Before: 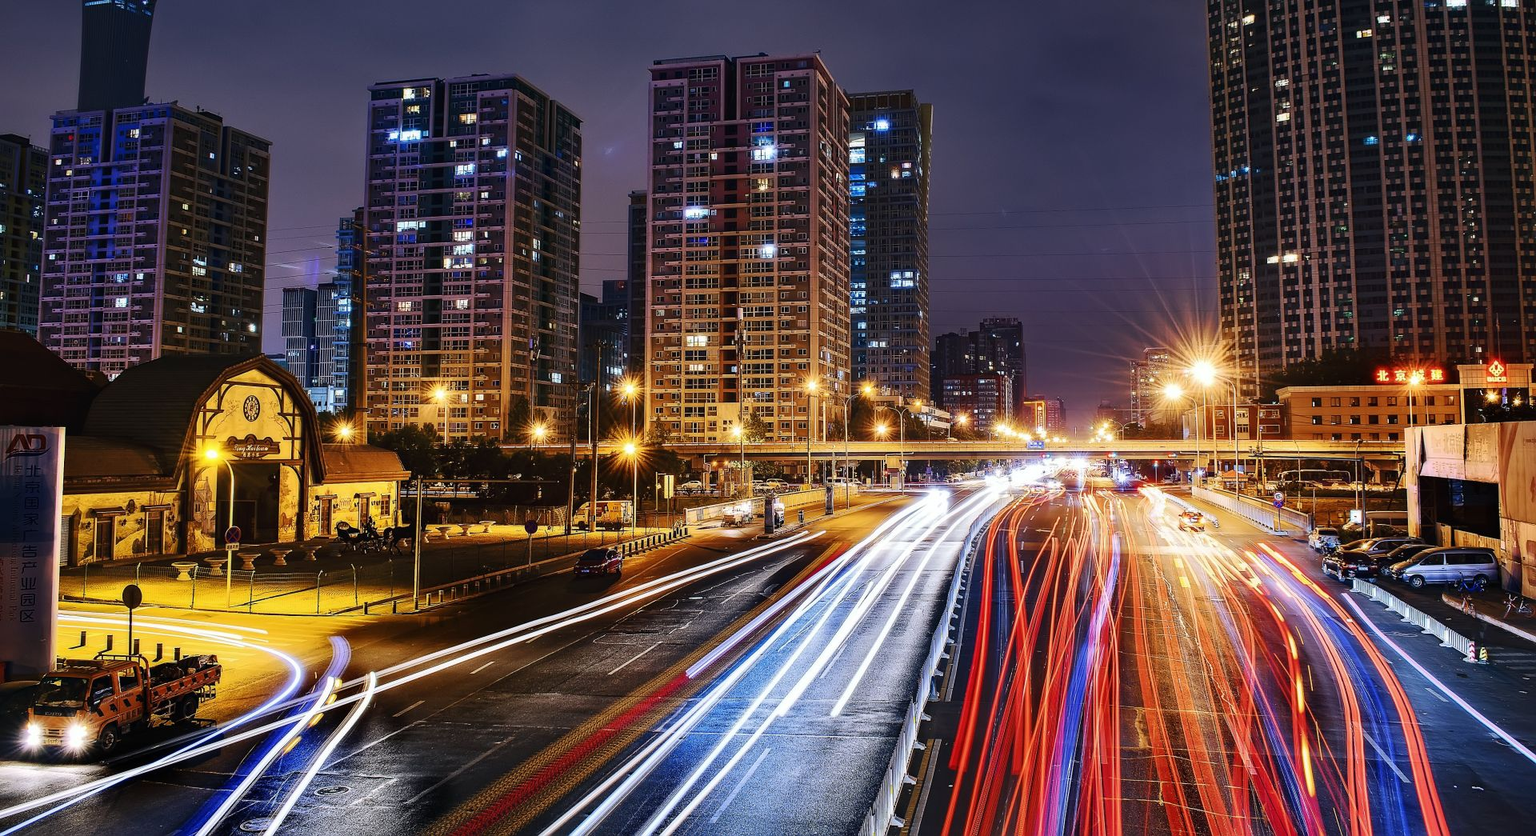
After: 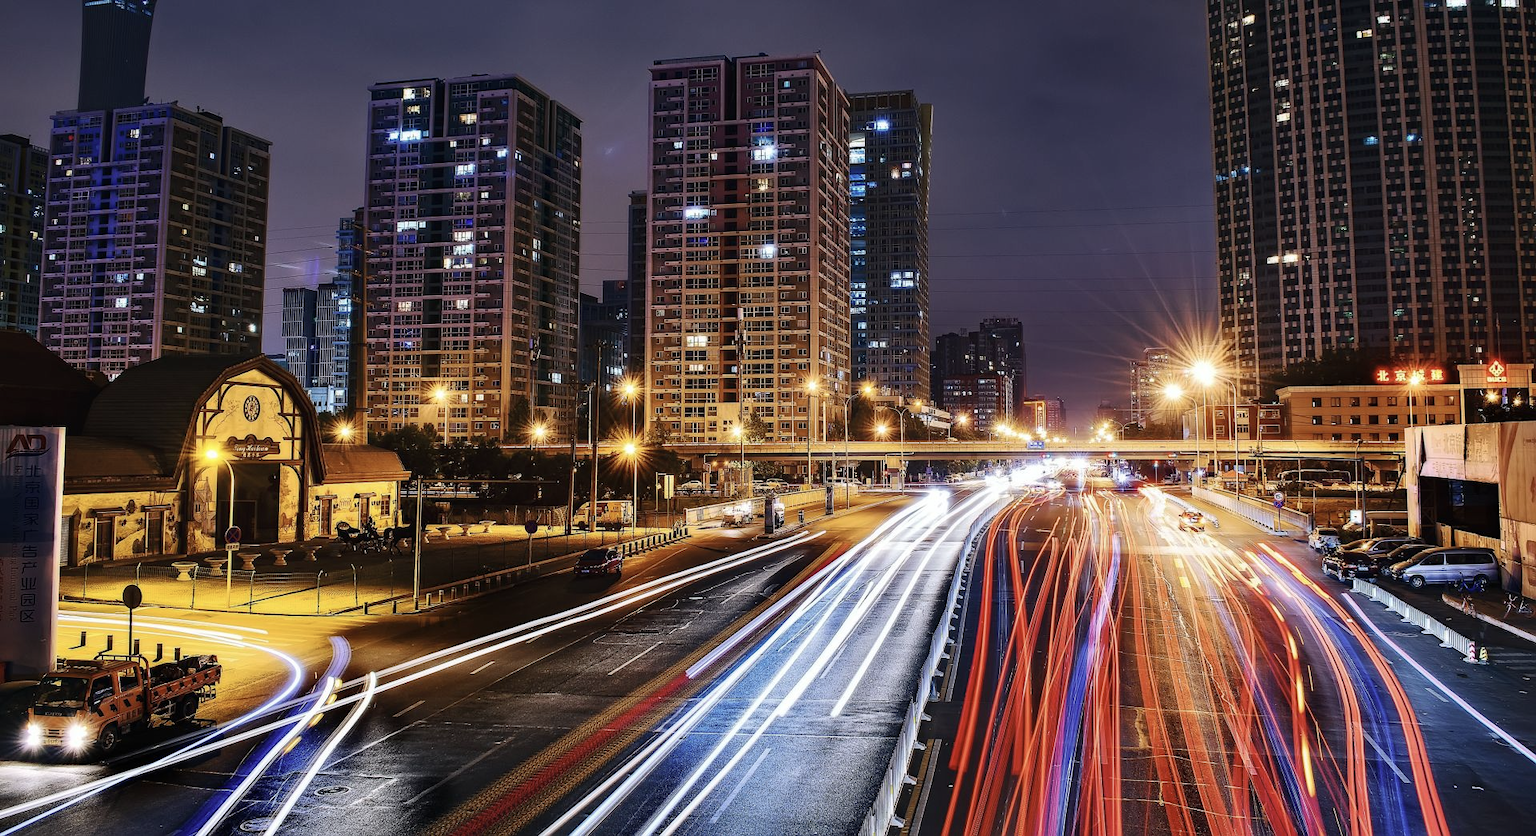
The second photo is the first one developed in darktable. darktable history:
color correction: highlights b* 0.008, saturation 0.82
